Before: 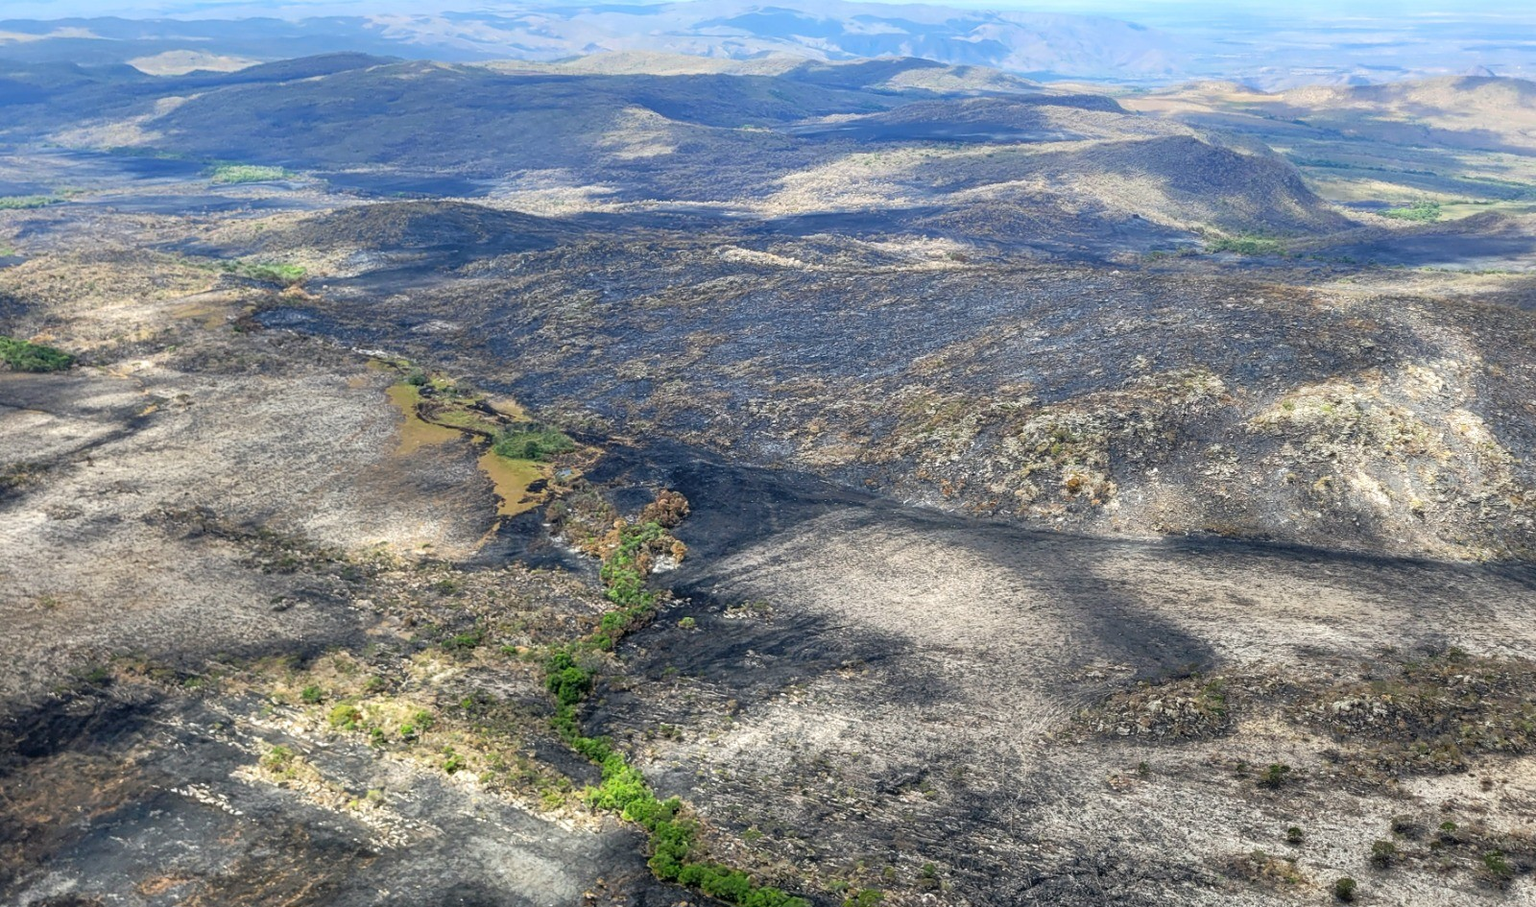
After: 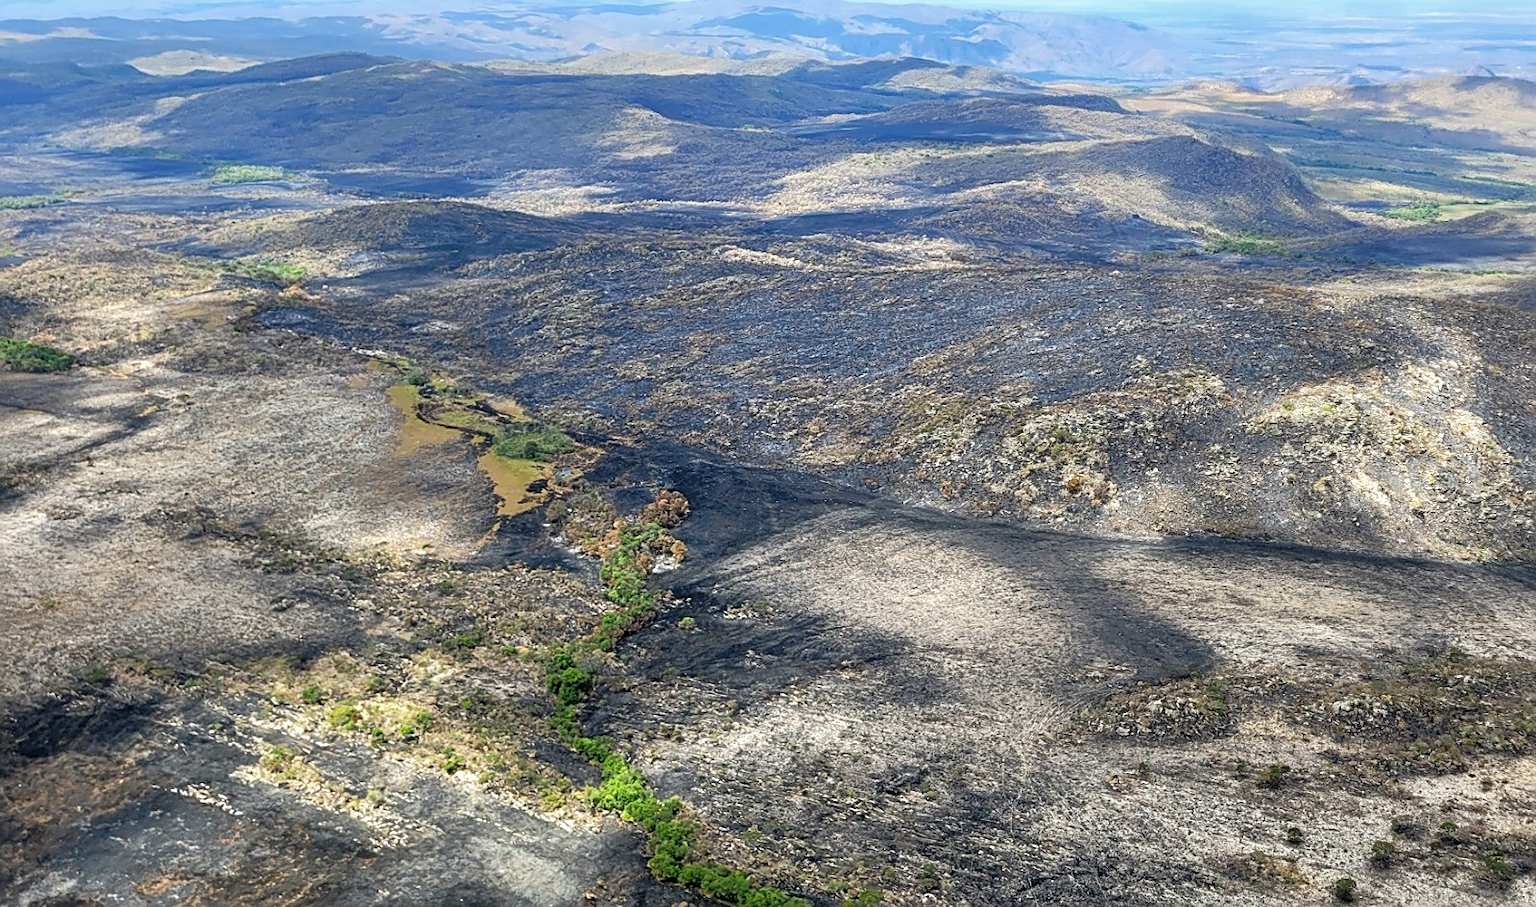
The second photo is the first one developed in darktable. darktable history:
shadows and highlights: shadows 35.96, highlights -35.2, soften with gaussian
sharpen: on, module defaults
